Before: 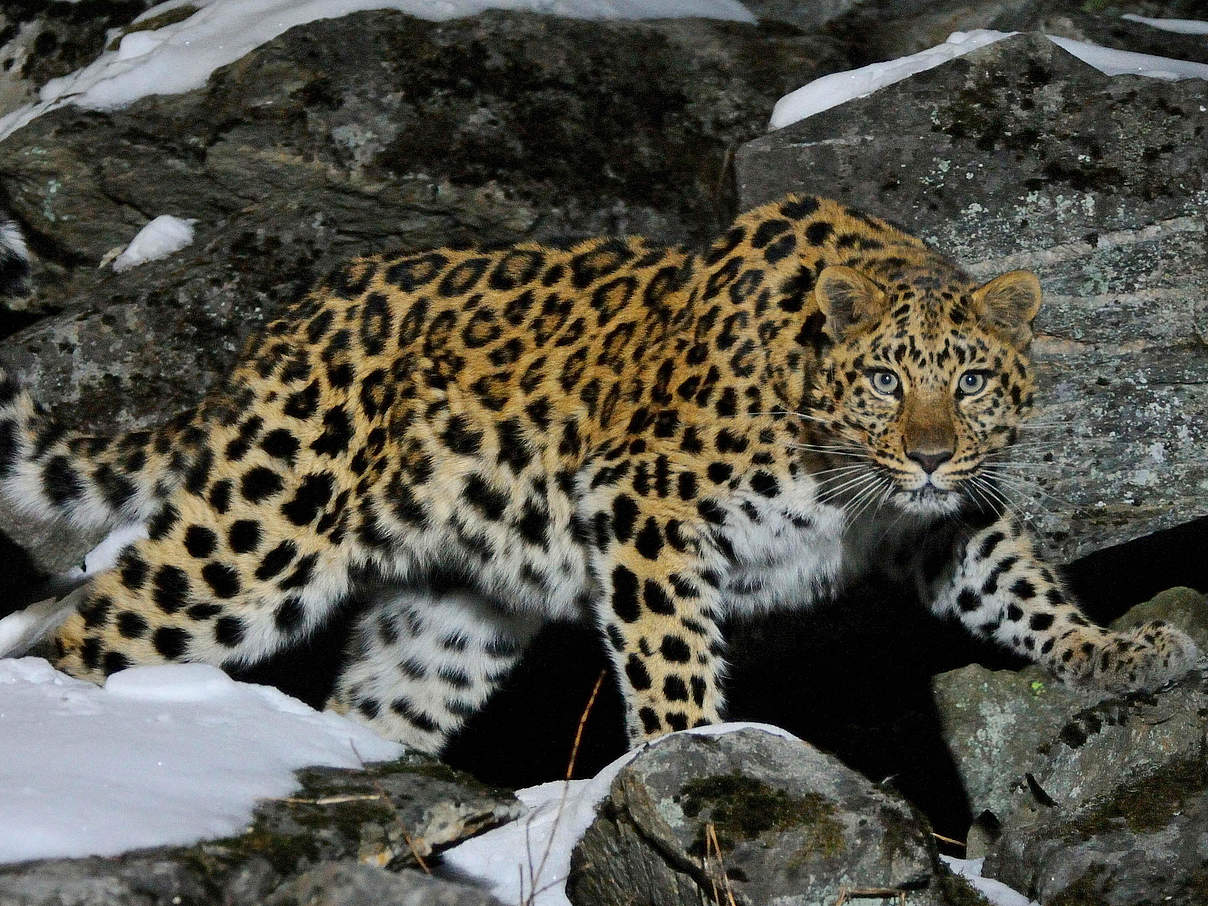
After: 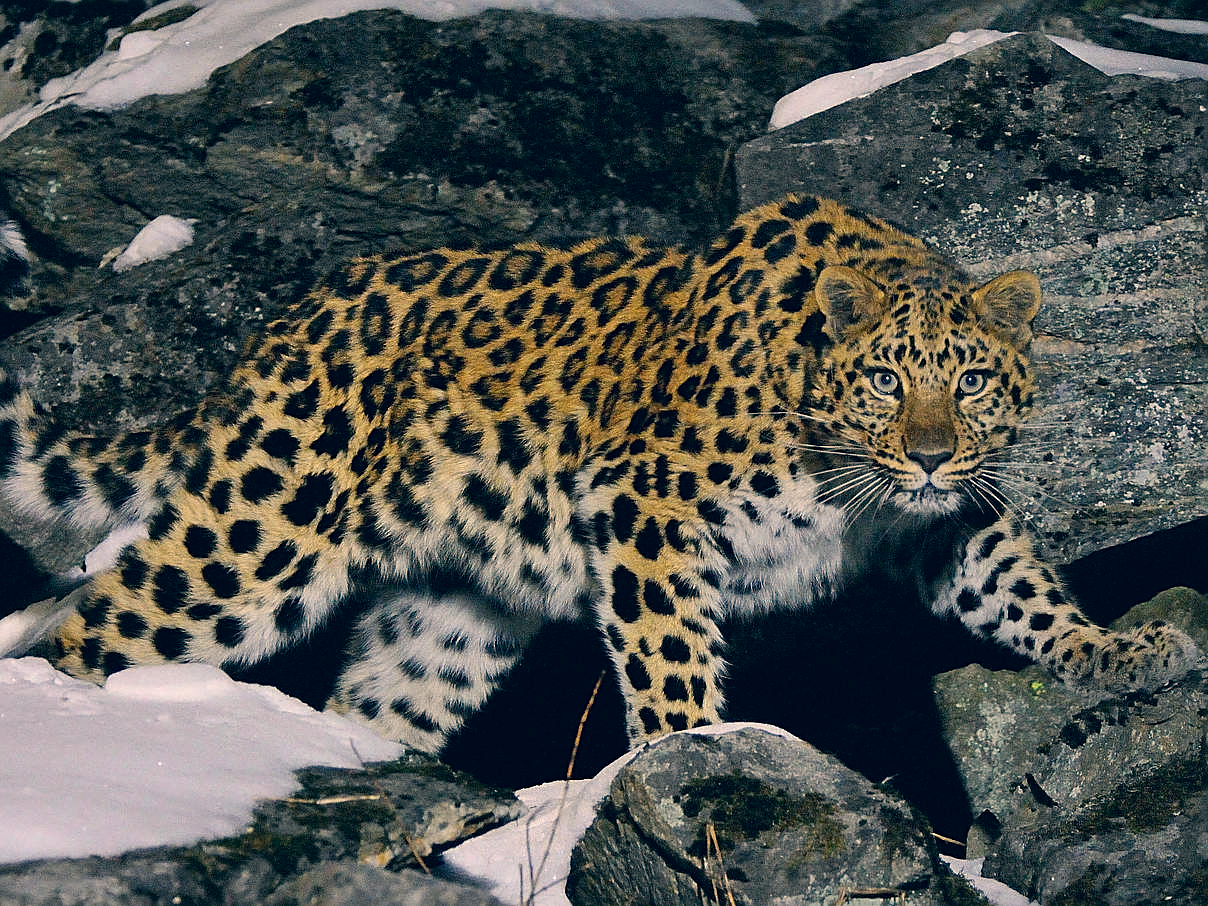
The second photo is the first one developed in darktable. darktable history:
sharpen: on, module defaults
color correction: highlights a* 10.32, highlights b* 14.66, shadows a* -9.59, shadows b* -15.02
